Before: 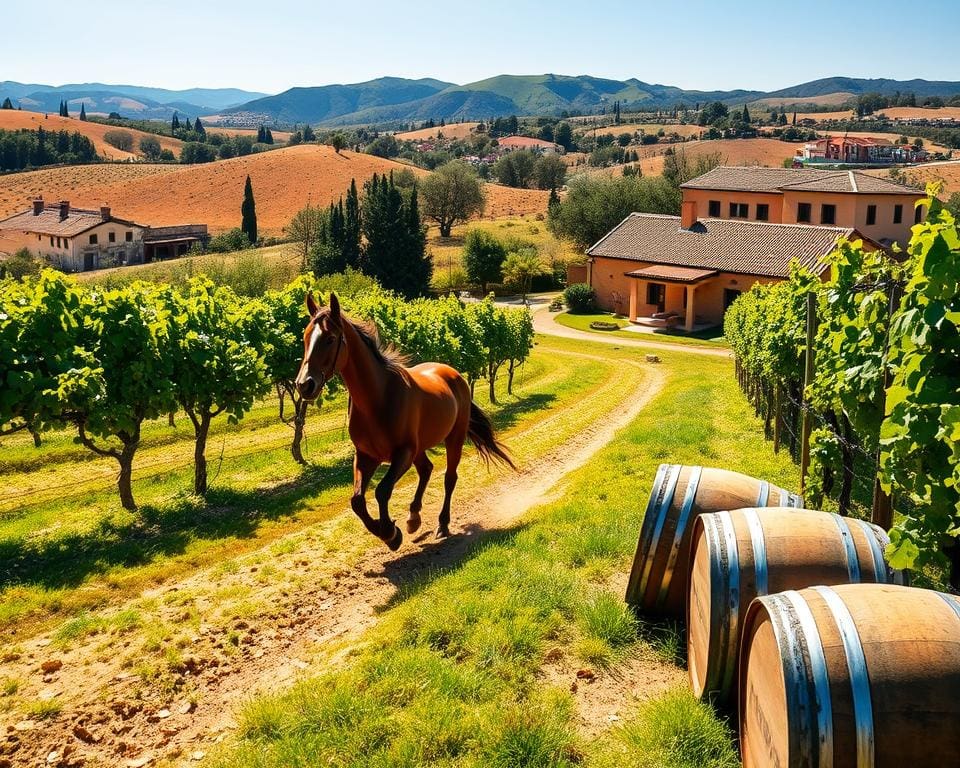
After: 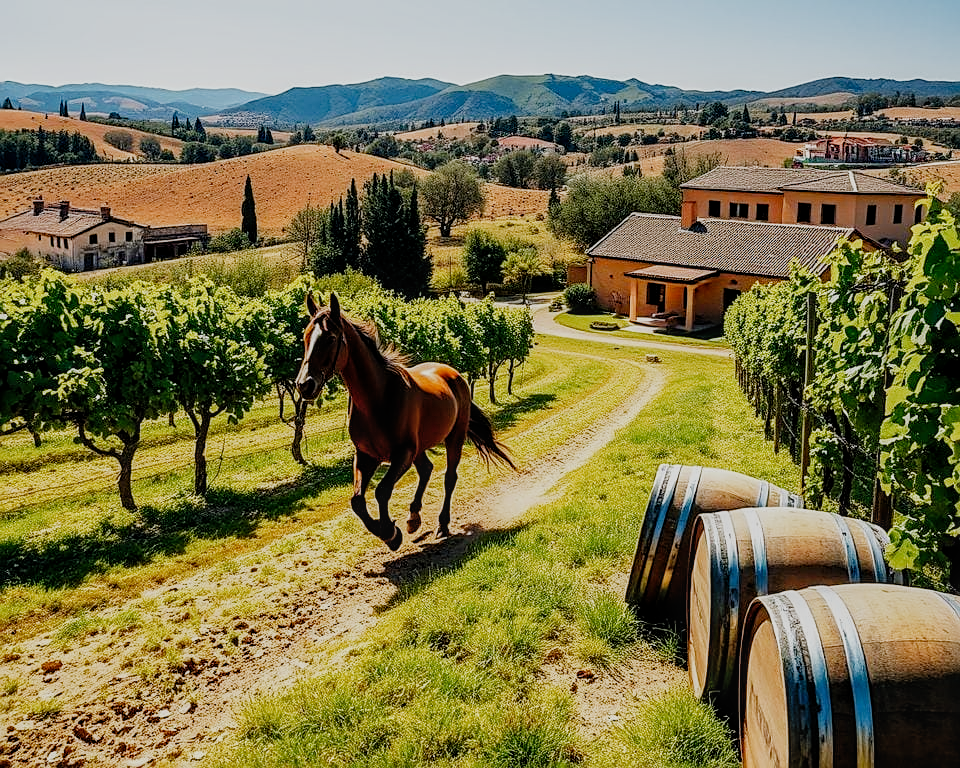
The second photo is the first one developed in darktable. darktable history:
local contrast: on, module defaults
filmic rgb: black relative exposure -7.65 EV, white relative exposure 4.56 EV, threshold 3.02 EV, hardness 3.61, preserve chrominance no, color science v3 (2019), use custom middle-gray values true, iterations of high-quality reconstruction 0, enable highlight reconstruction true
sharpen: on, module defaults
